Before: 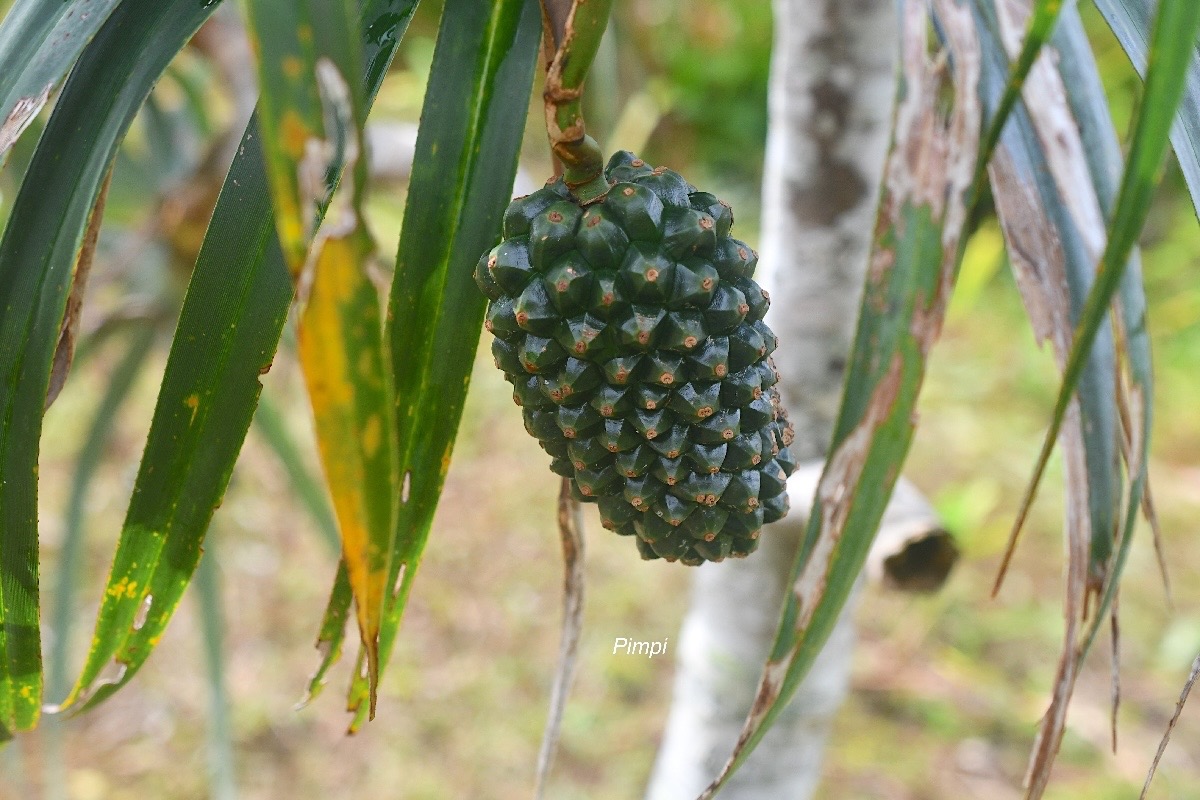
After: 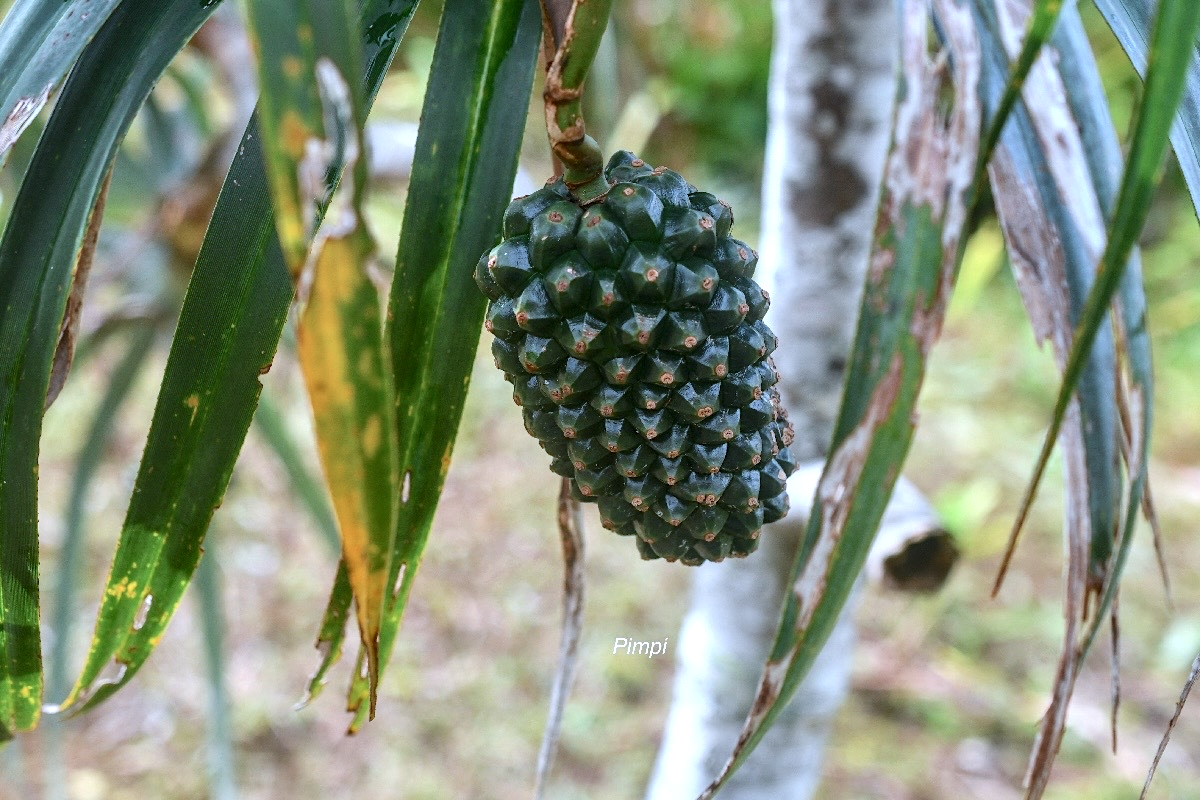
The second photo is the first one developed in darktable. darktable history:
color correction: highlights a* -1.93, highlights b* -18.34
local contrast: detail 150%
